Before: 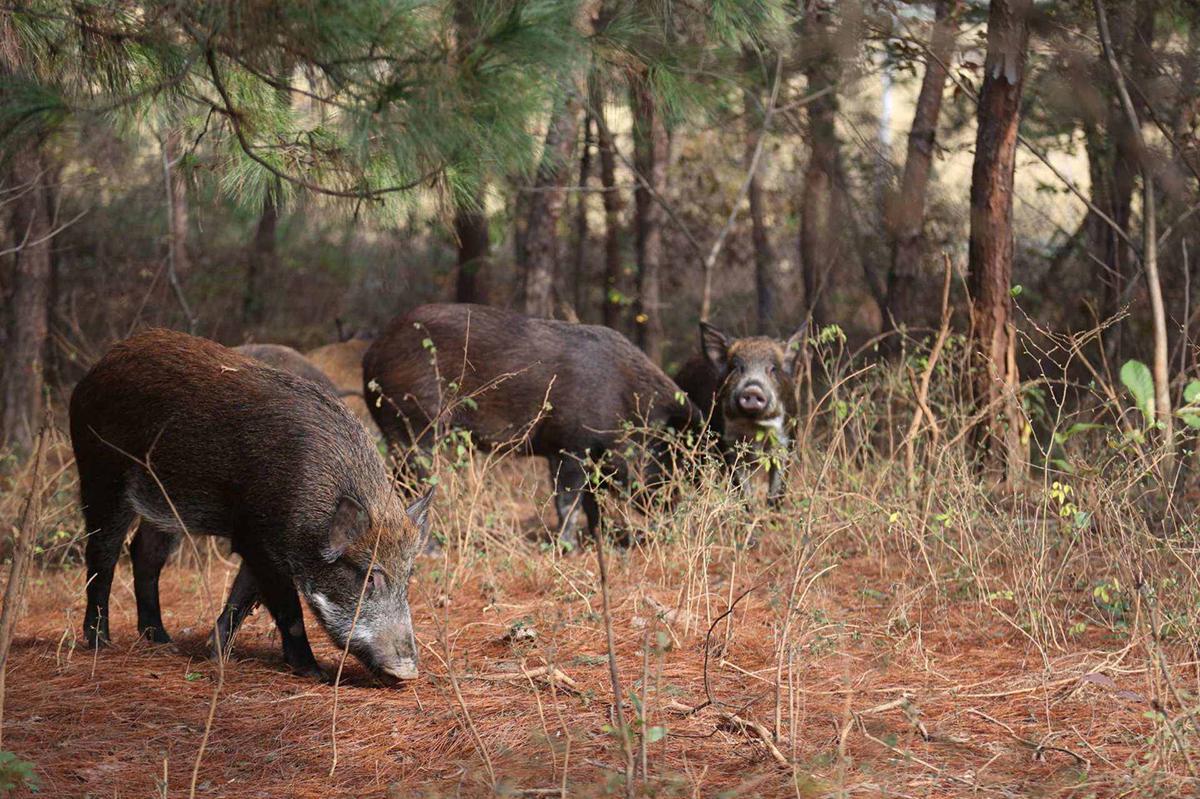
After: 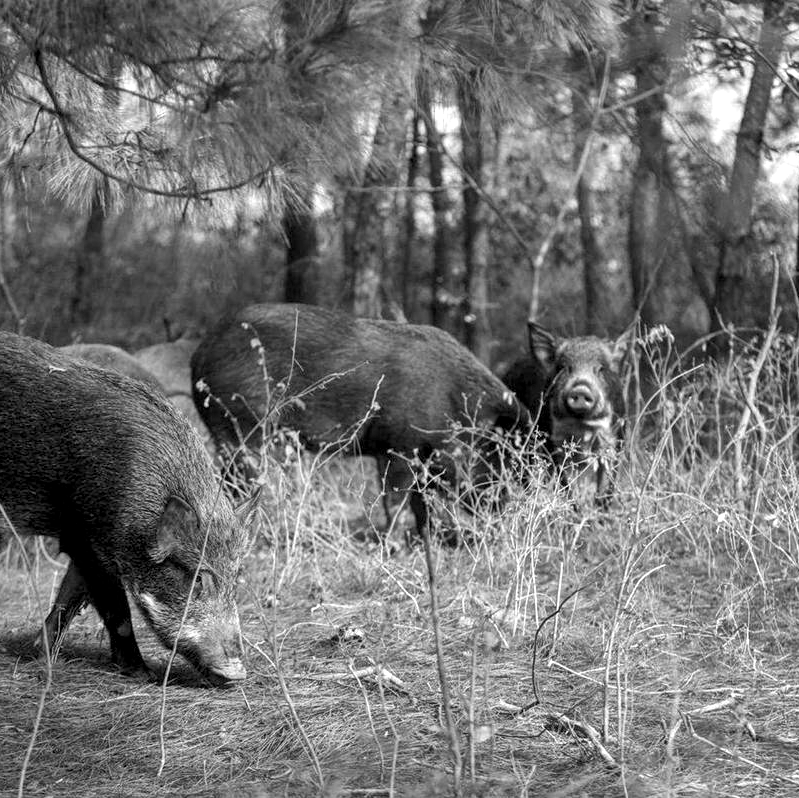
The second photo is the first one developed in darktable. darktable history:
monochrome: on, module defaults
crop and rotate: left 14.385%, right 18.948%
color balance: on, module defaults
exposure: black level correction 0.003, exposure 0.383 EV, compensate highlight preservation false
local contrast: on, module defaults
shadows and highlights: low approximation 0.01, soften with gaussian
